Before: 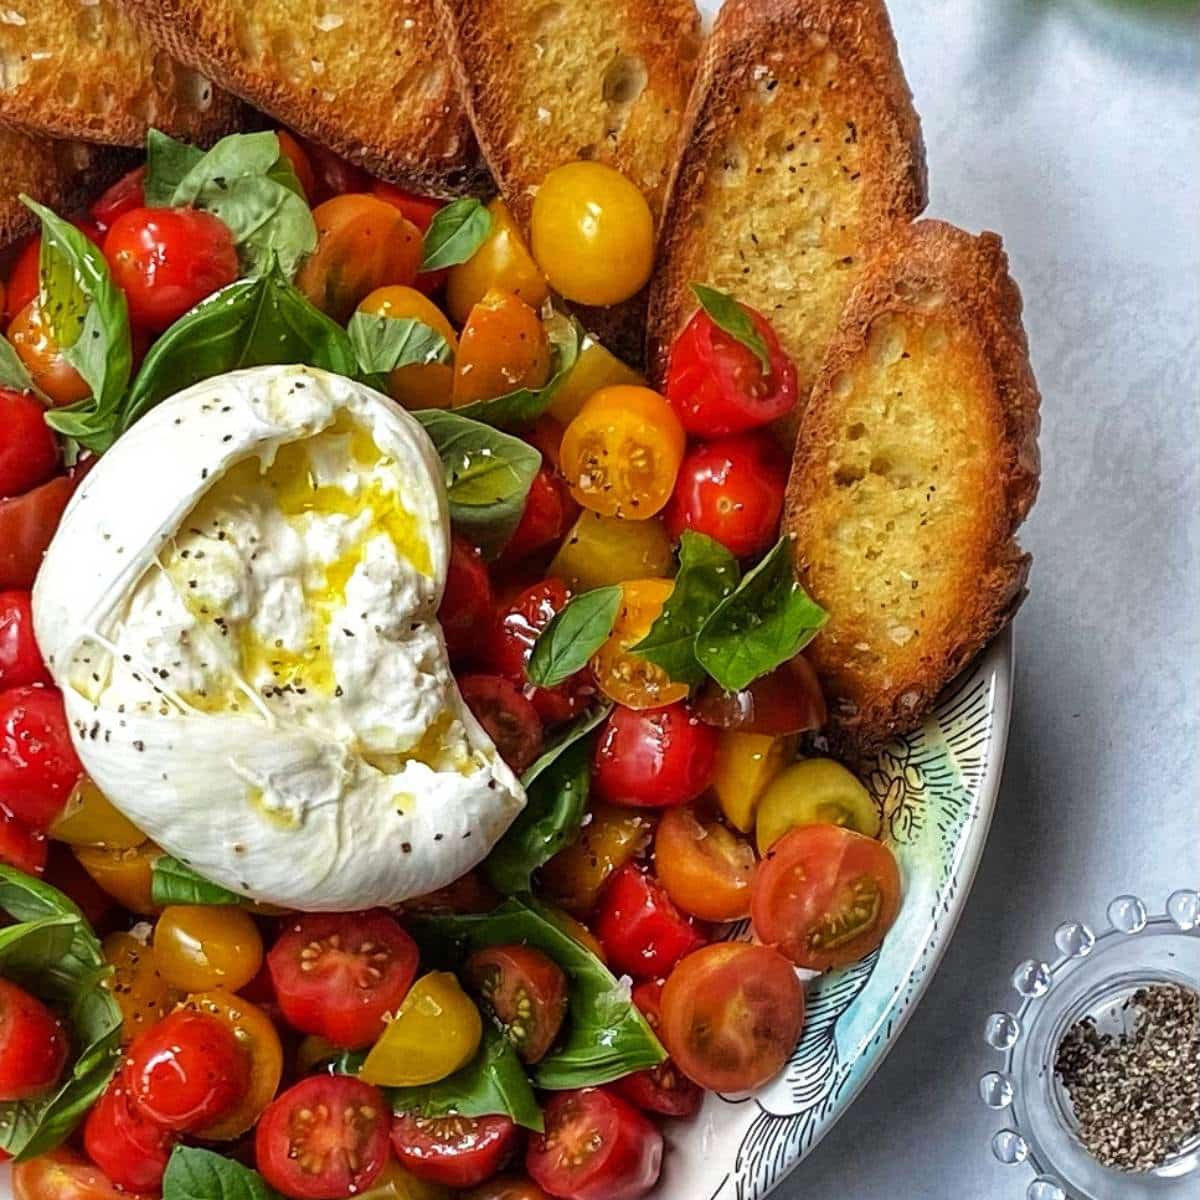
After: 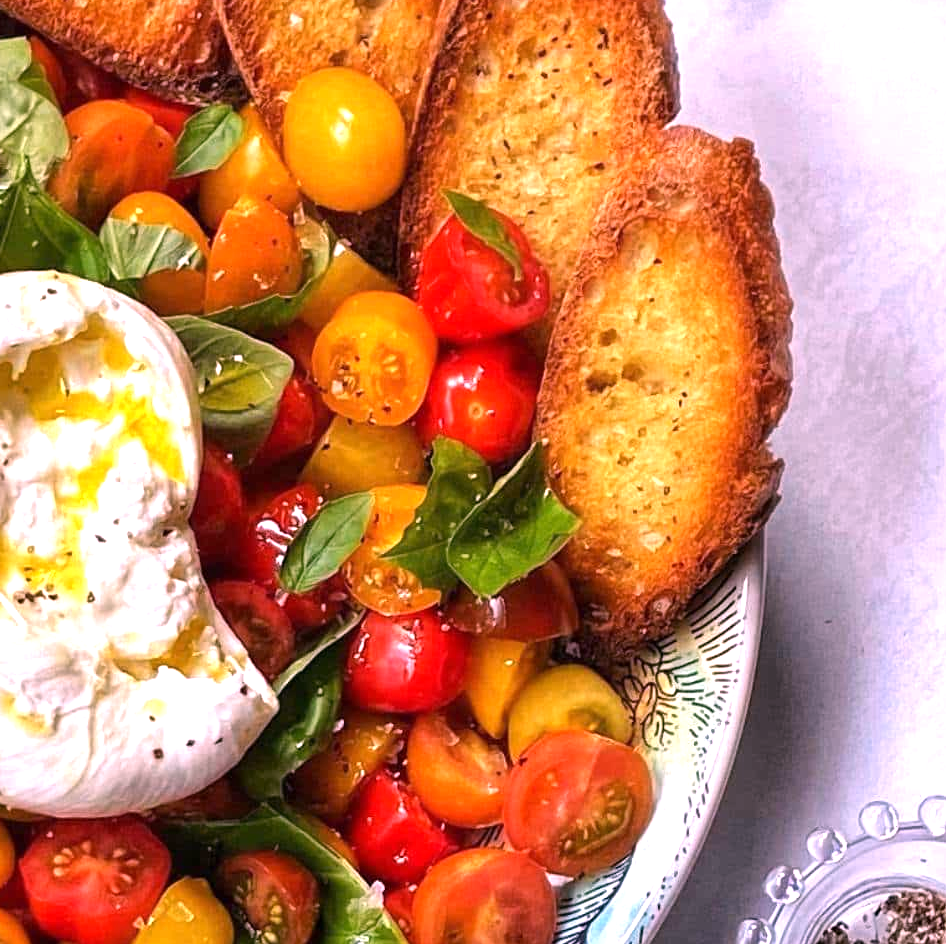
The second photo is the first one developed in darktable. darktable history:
white balance: red 1.188, blue 1.11
exposure: exposure 0.493 EV, compensate highlight preservation false
crop and rotate: left 20.74%, top 7.912%, right 0.375%, bottom 13.378%
